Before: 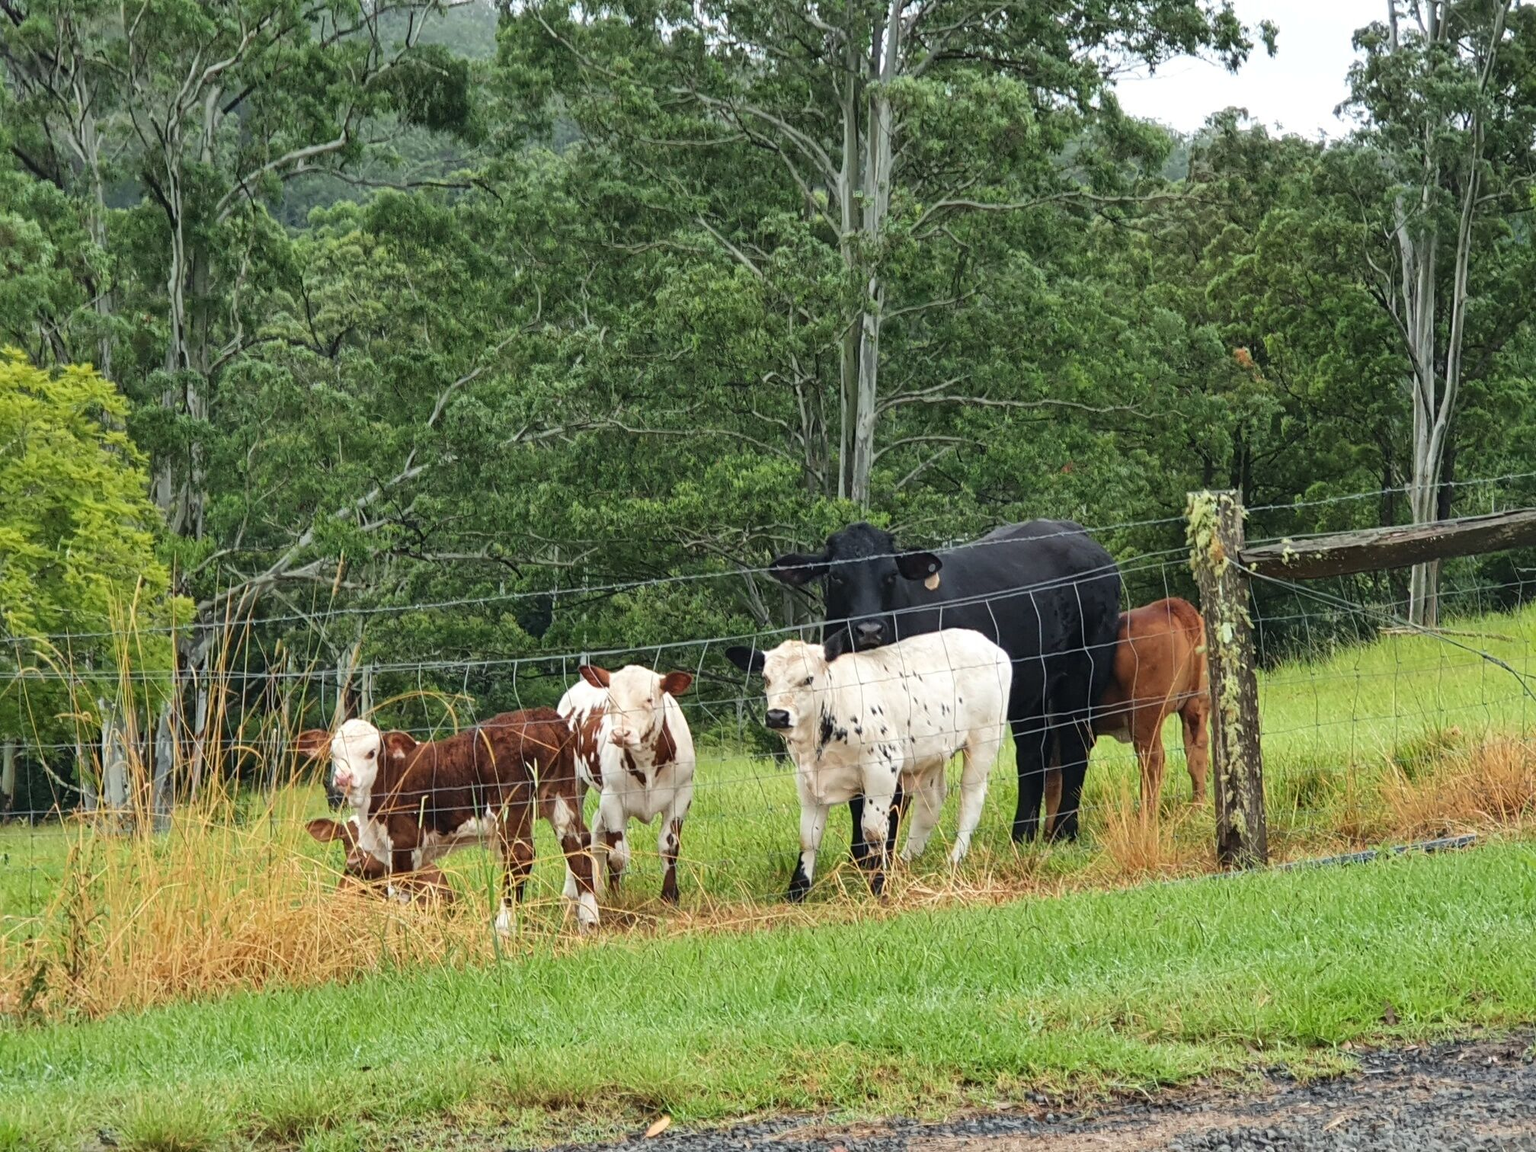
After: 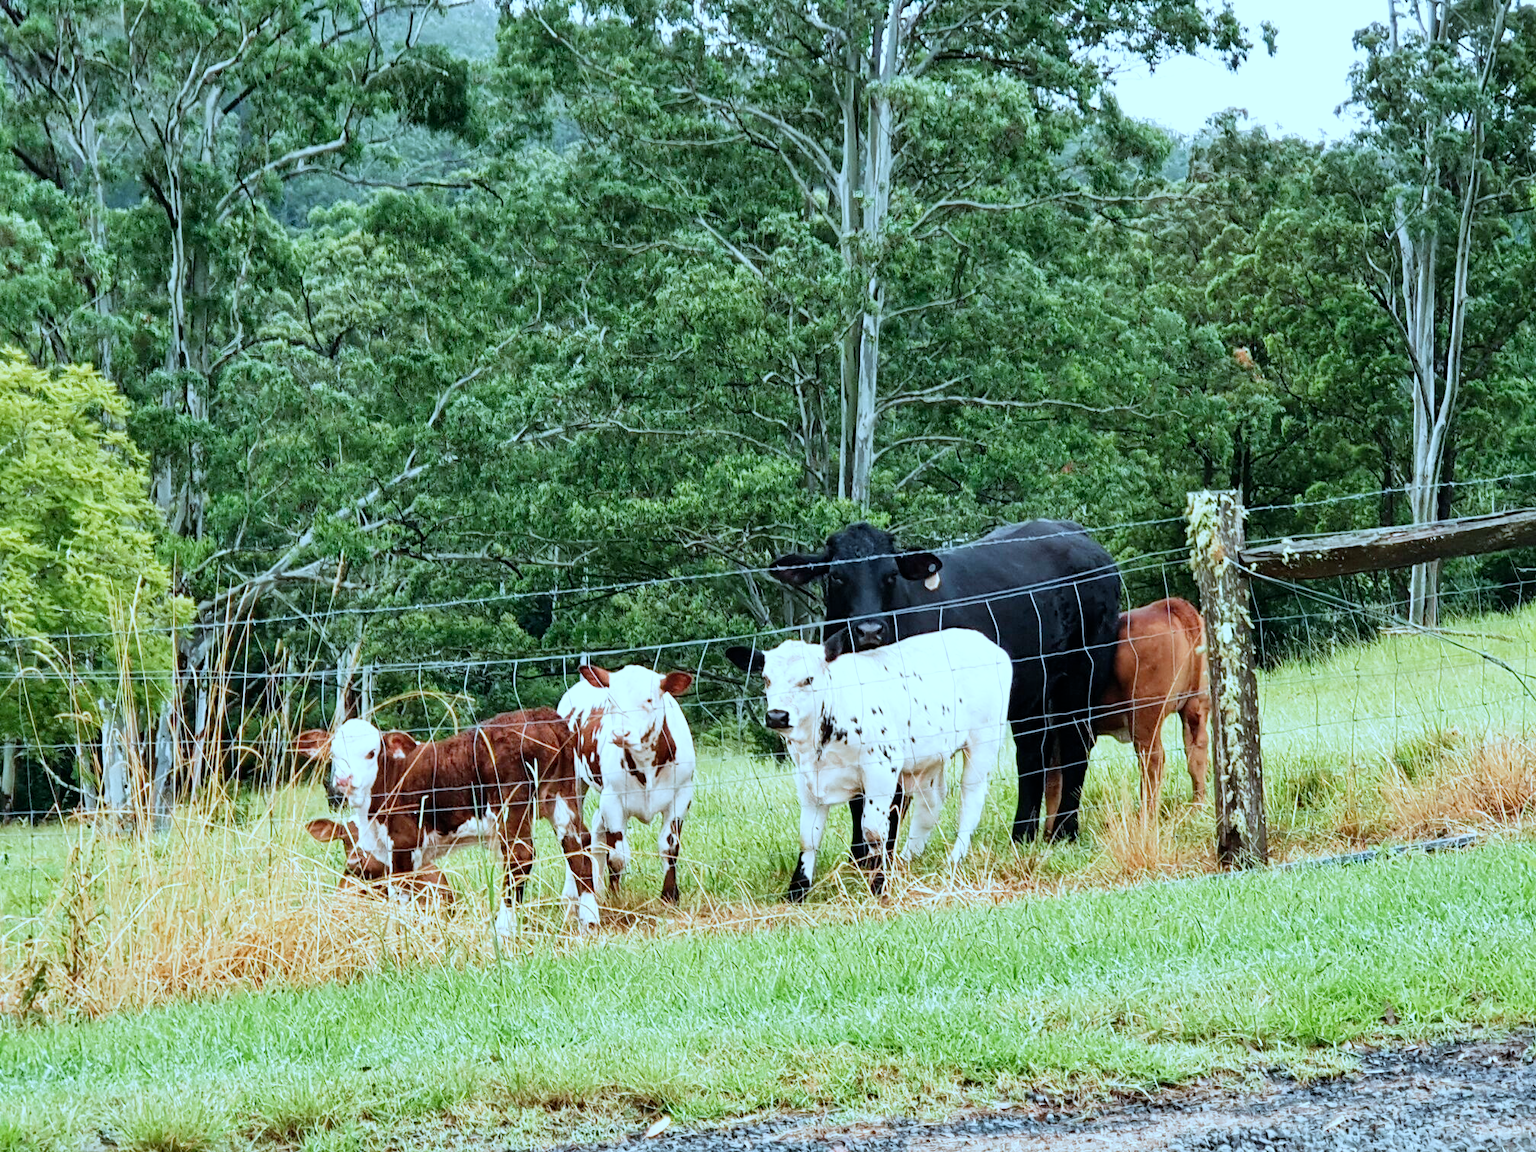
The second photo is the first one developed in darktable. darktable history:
color correction: highlights a* -9.35, highlights b* -23.15
filmic rgb: middle gray luminance 12.74%, black relative exposure -10.13 EV, white relative exposure 3.47 EV, threshold 6 EV, target black luminance 0%, hardness 5.74, latitude 44.69%, contrast 1.221, highlights saturation mix 5%, shadows ↔ highlights balance 26.78%, add noise in highlights 0, preserve chrominance no, color science v3 (2019), use custom middle-gray values true, iterations of high-quality reconstruction 0, contrast in highlights soft, enable highlight reconstruction true
